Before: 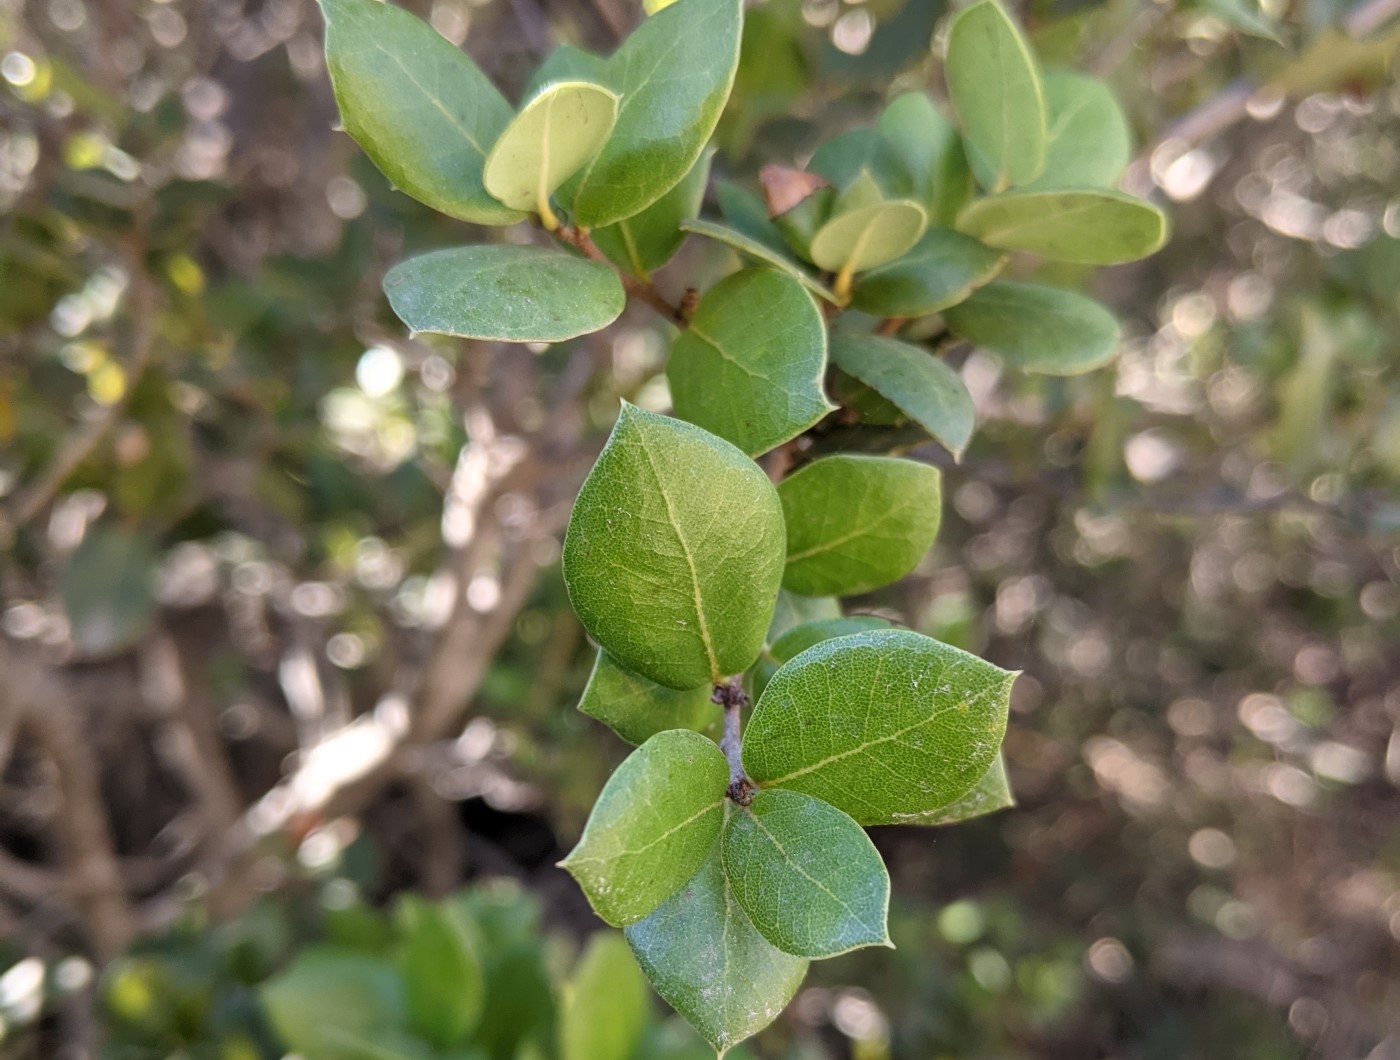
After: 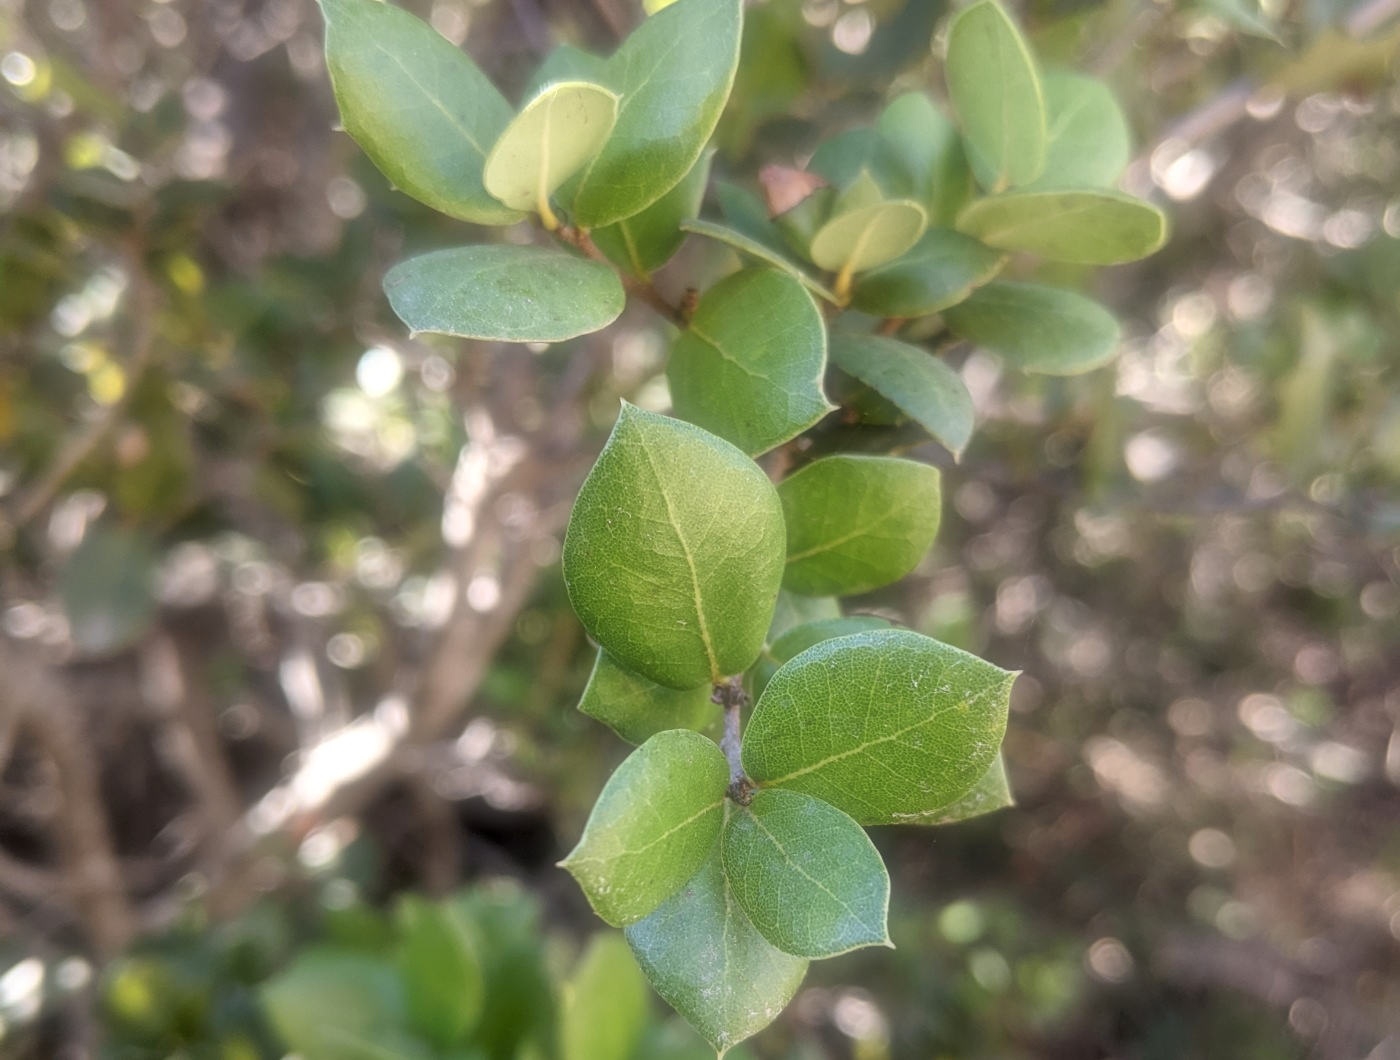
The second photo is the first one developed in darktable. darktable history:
exposure: black level correction 0.007, exposure 0.159 EV, compensate highlight preservation false
soften: size 60.24%, saturation 65.46%, brightness 0.506 EV, mix 25.7%
tone equalizer: on, module defaults
